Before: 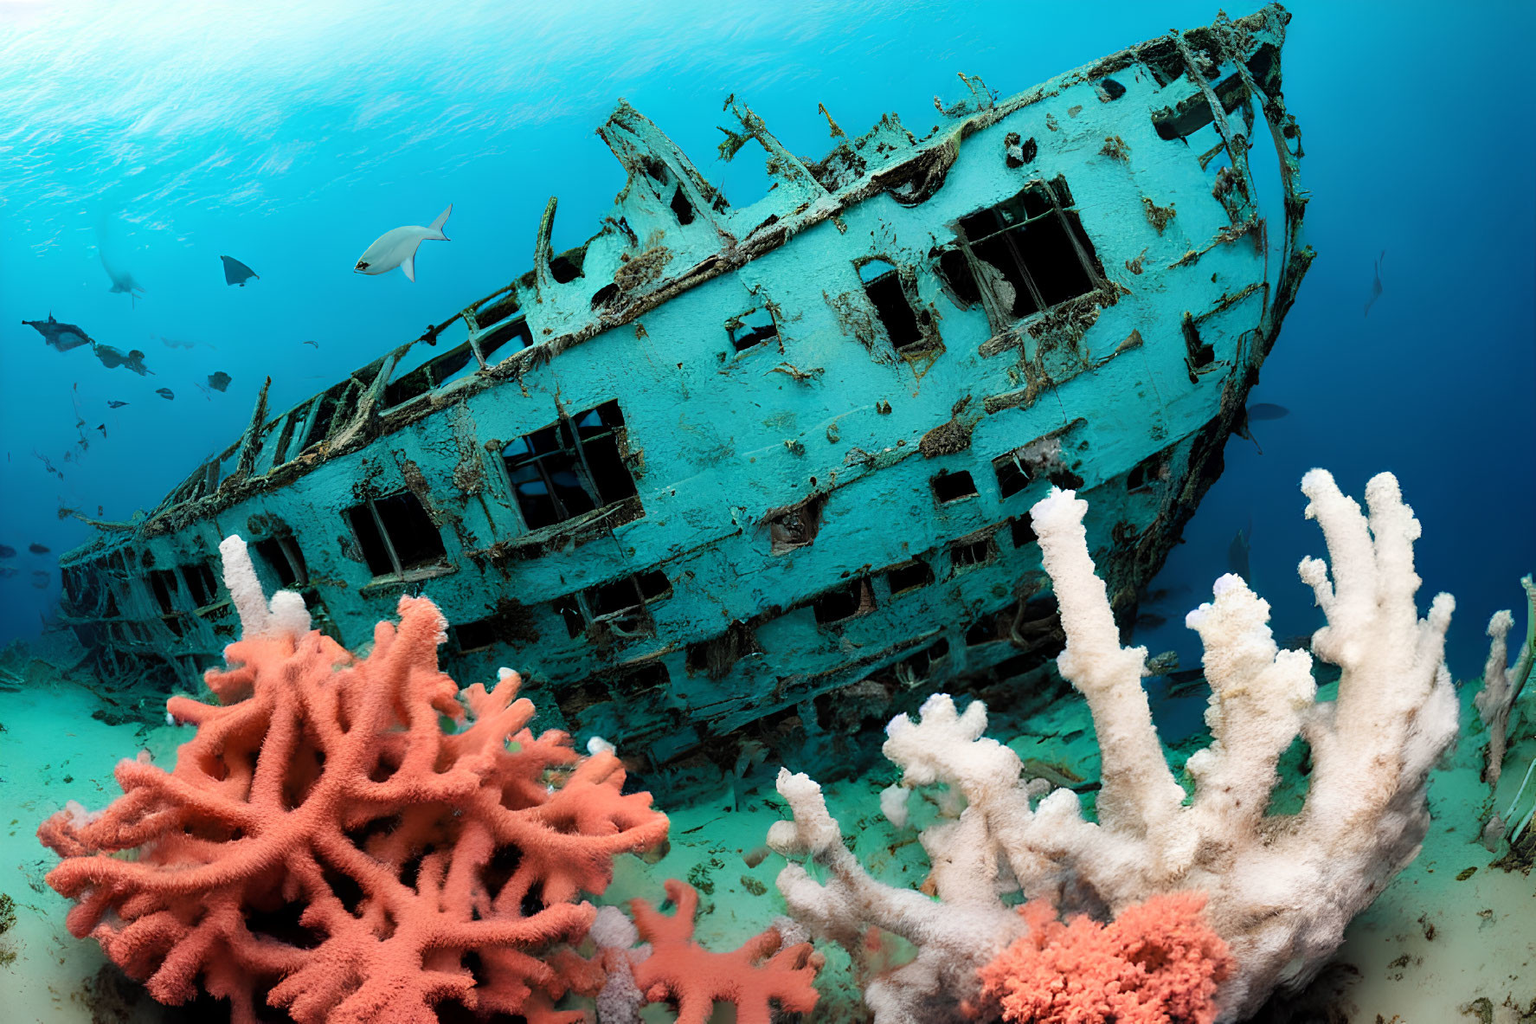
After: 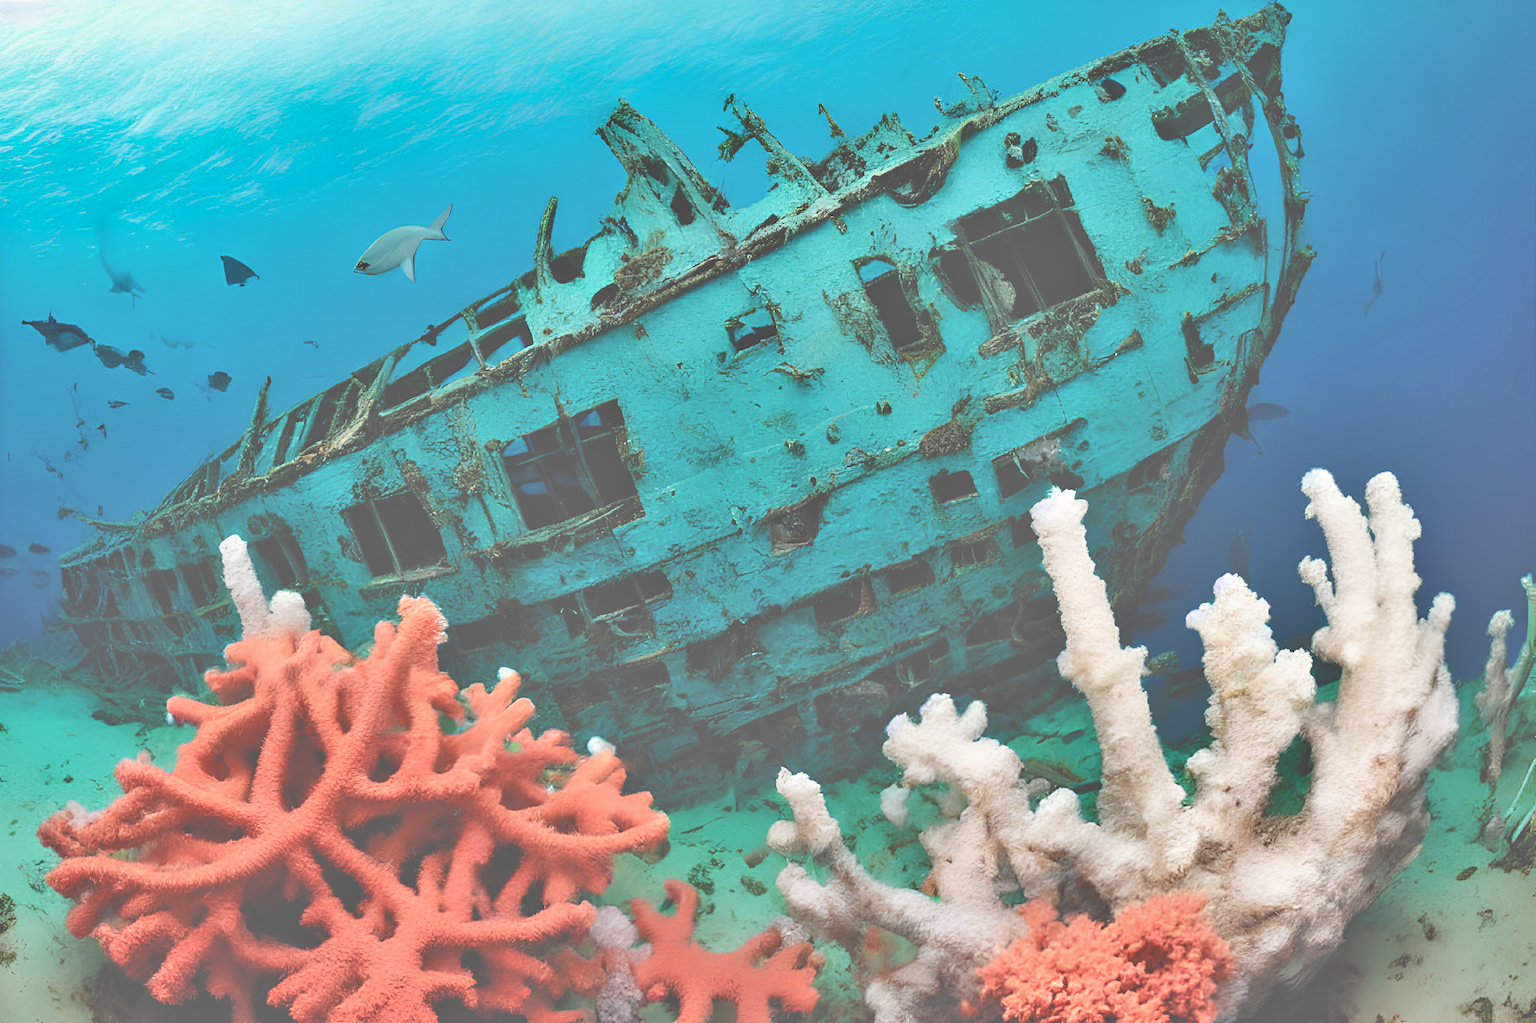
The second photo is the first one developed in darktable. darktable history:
exposure: black level correction -0.062, exposure -0.05 EV, compensate highlight preservation false
shadows and highlights: shadows 53, soften with gaussian
tone equalizer: -7 EV 0.15 EV, -6 EV 0.6 EV, -5 EV 1.15 EV, -4 EV 1.33 EV, -3 EV 1.15 EV, -2 EV 0.6 EV, -1 EV 0.15 EV, mask exposure compensation -0.5 EV
rotate and perspective: automatic cropping original format, crop left 0, crop top 0
